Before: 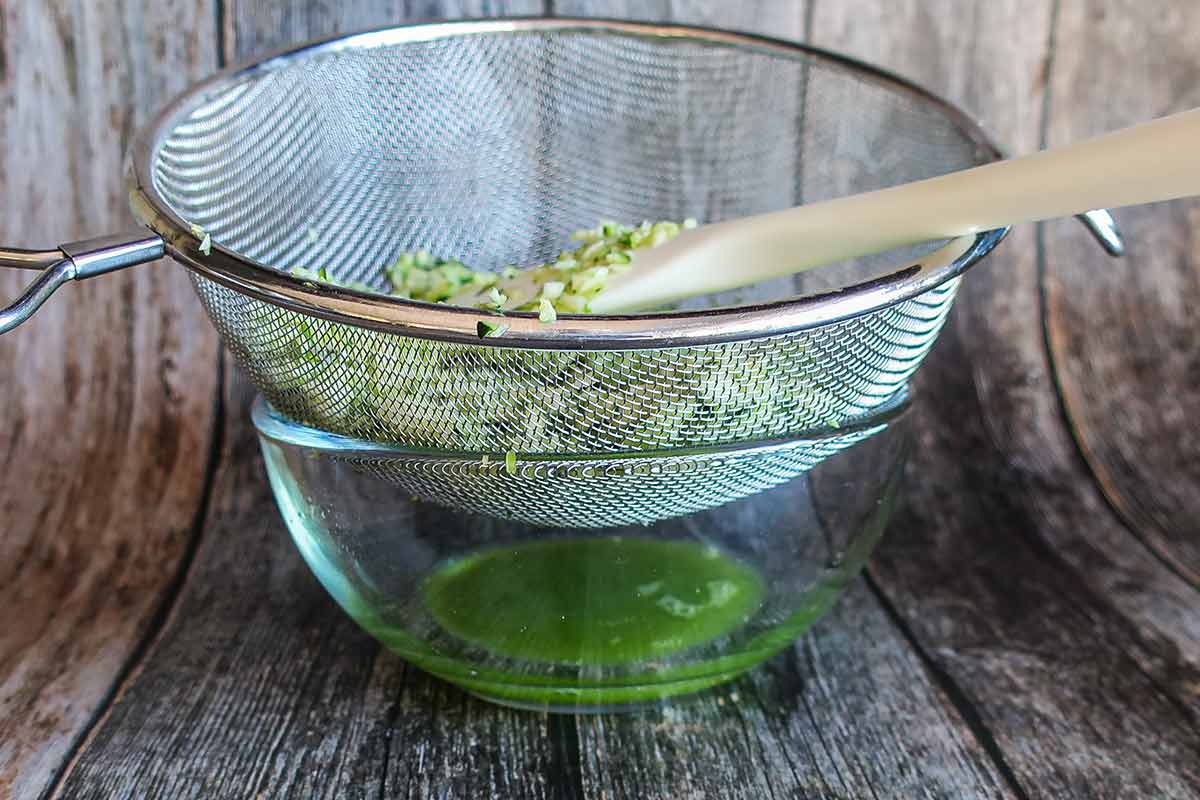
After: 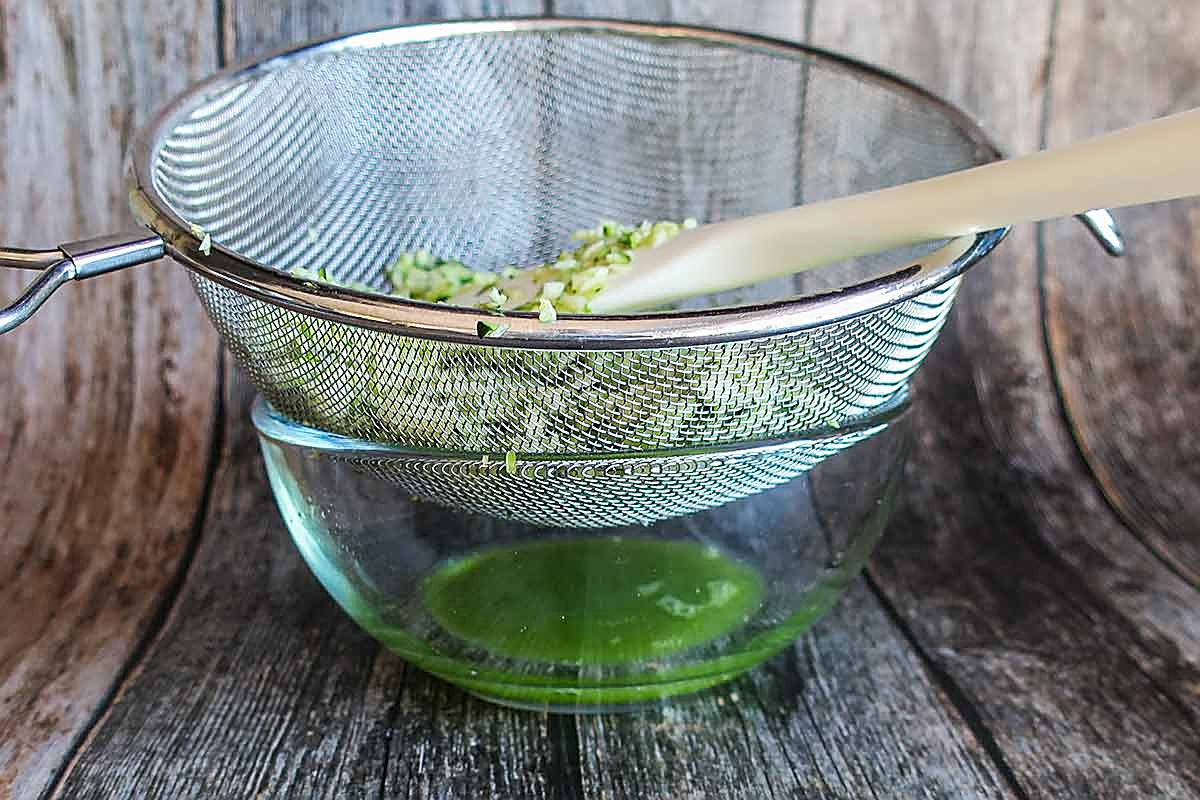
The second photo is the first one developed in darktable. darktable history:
base curve: curves: ch0 [(0, 0) (0.472, 0.508) (1, 1)], preserve colors none
sharpen: on, module defaults
